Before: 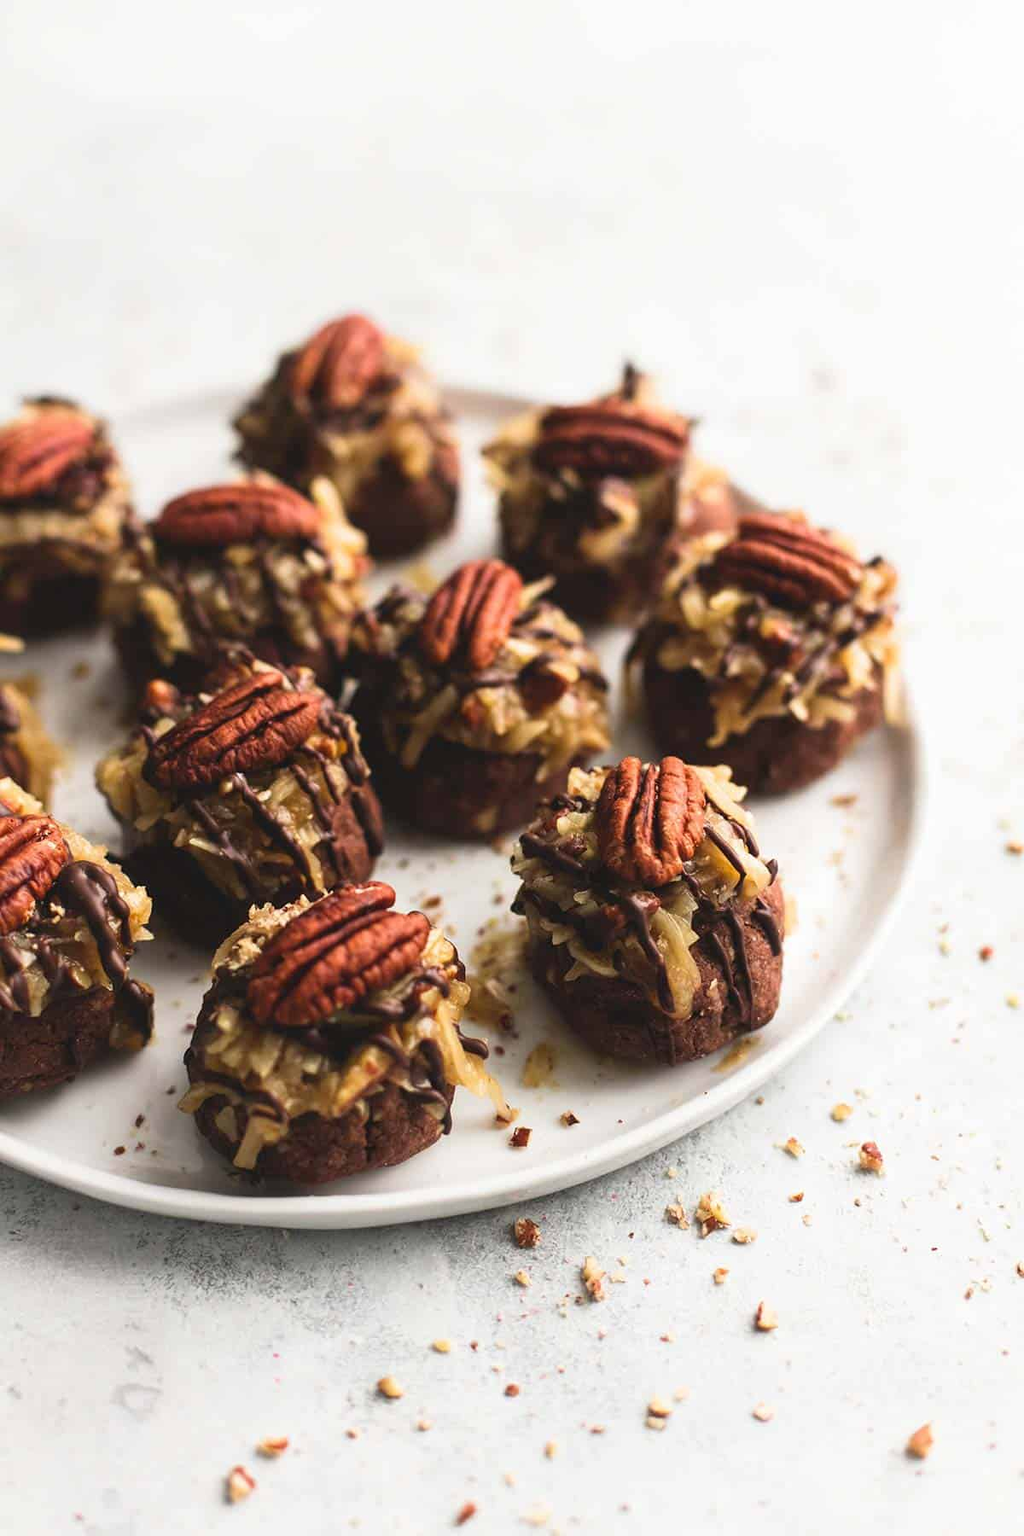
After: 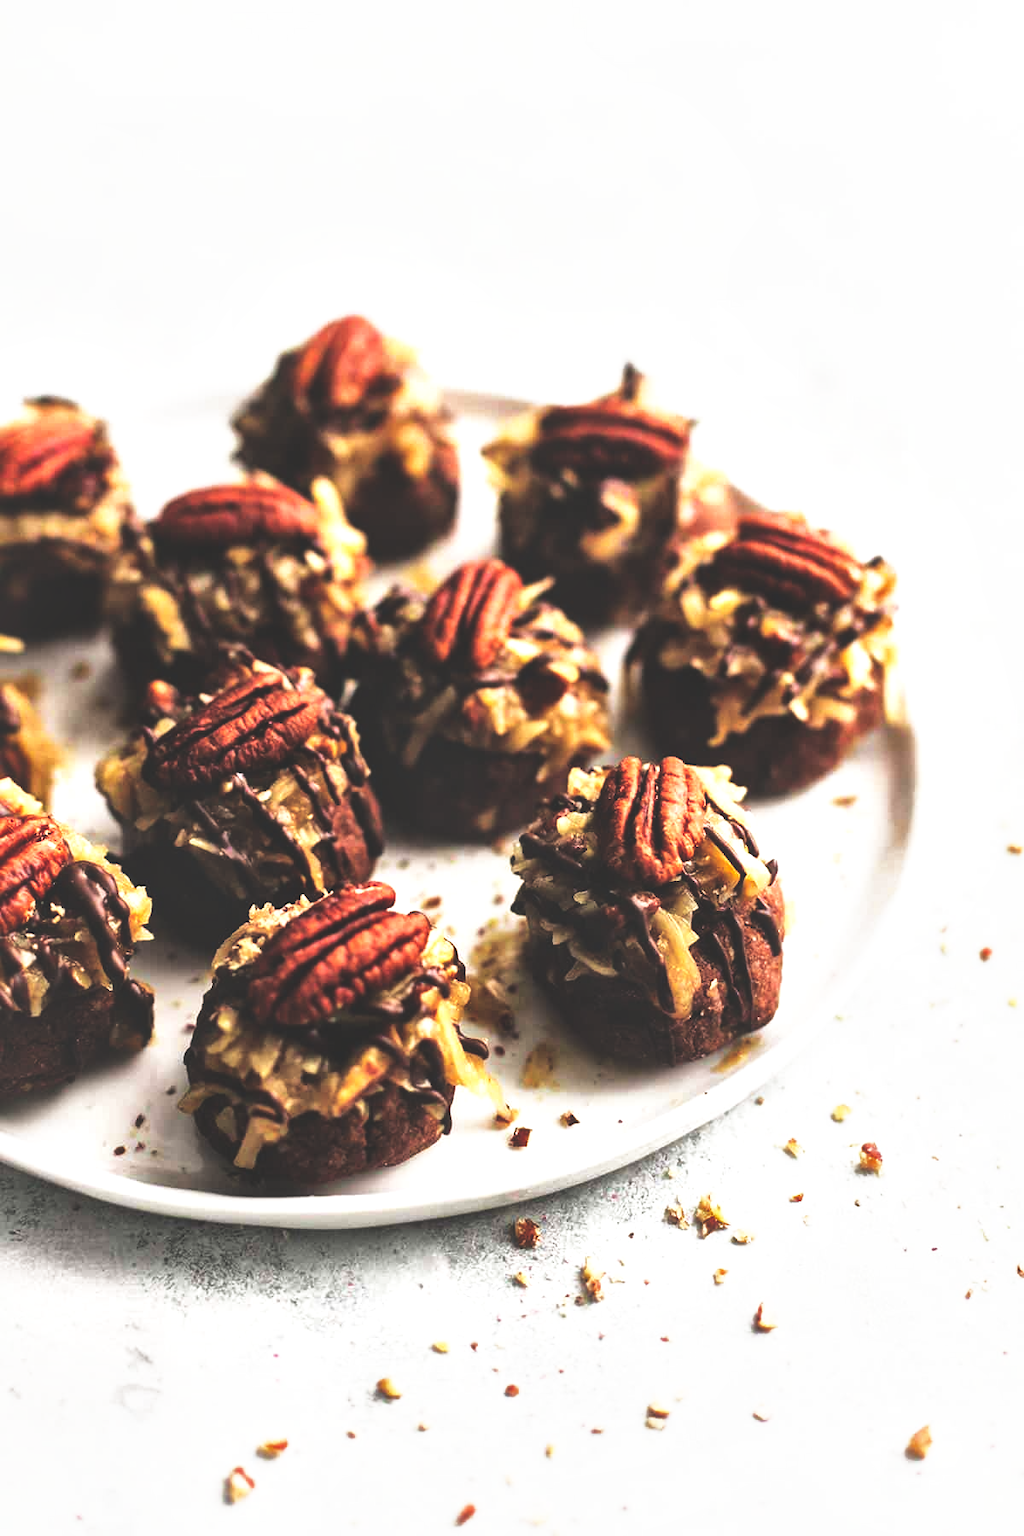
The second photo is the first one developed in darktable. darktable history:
base curve: curves: ch0 [(0, 0.036) (0.007, 0.037) (0.604, 0.887) (1, 1)], preserve colors none
local contrast: mode bilateral grid, contrast 20, coarseness 50, detail 178%, midtone range 0.2
